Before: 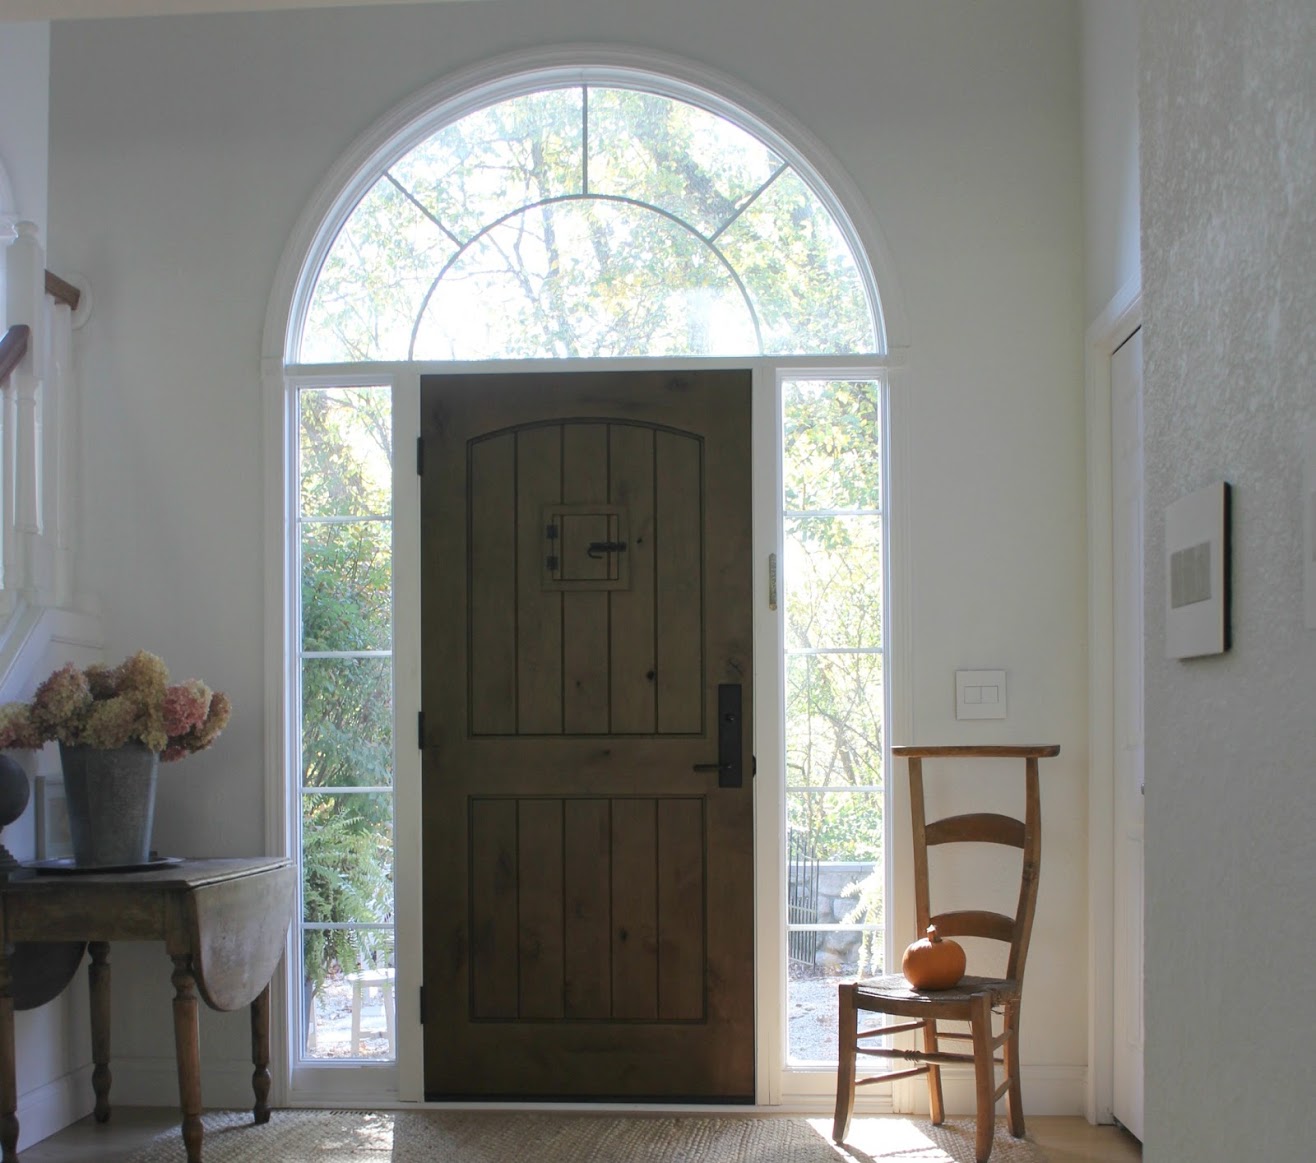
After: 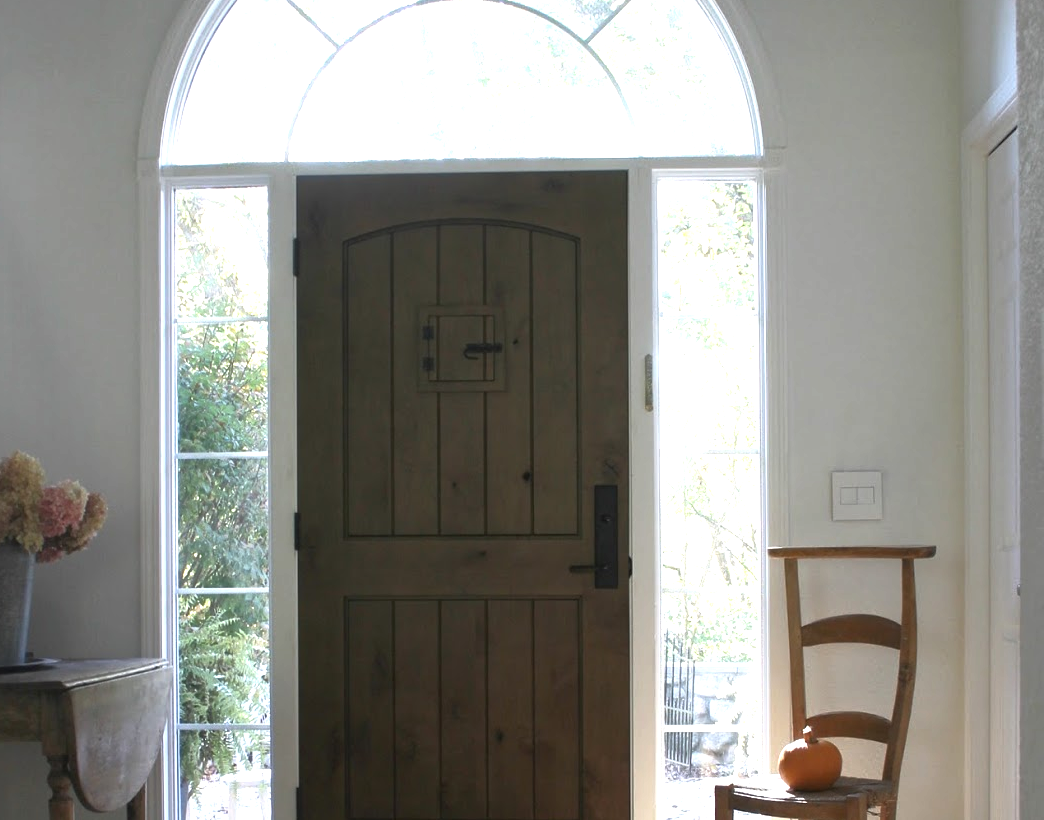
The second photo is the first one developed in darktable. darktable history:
crop: left 9.451%, top 17.149%, right 11.154%, bottom 12.32%
exposure: exposure 0.187 EV, compensate highlight preservation false
tone equalizer: -8 EV 0.001 EV, -7 EV -0.002 EV, -6 EV 0.001 EV, -5 EV -0.053 EV, -4 EV -0.108 EV, -3 EV -0.187 EV, -2 EV 0.244 EV, -1 EV 0.716 EV, +0 EV 0.465 EV, edges refinement/feathering 500, mask exposure compensation -1.57 EV, preserve details no
